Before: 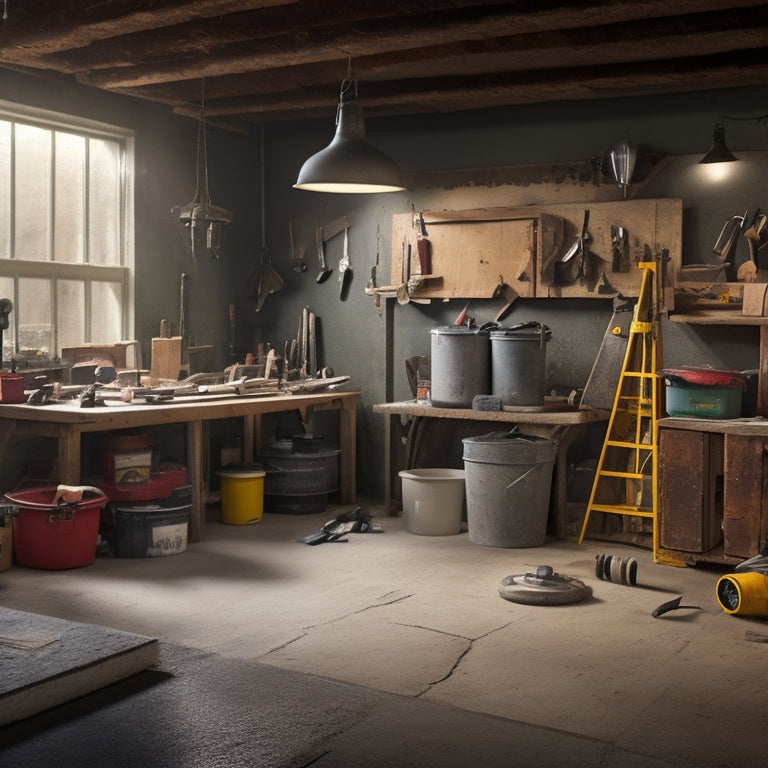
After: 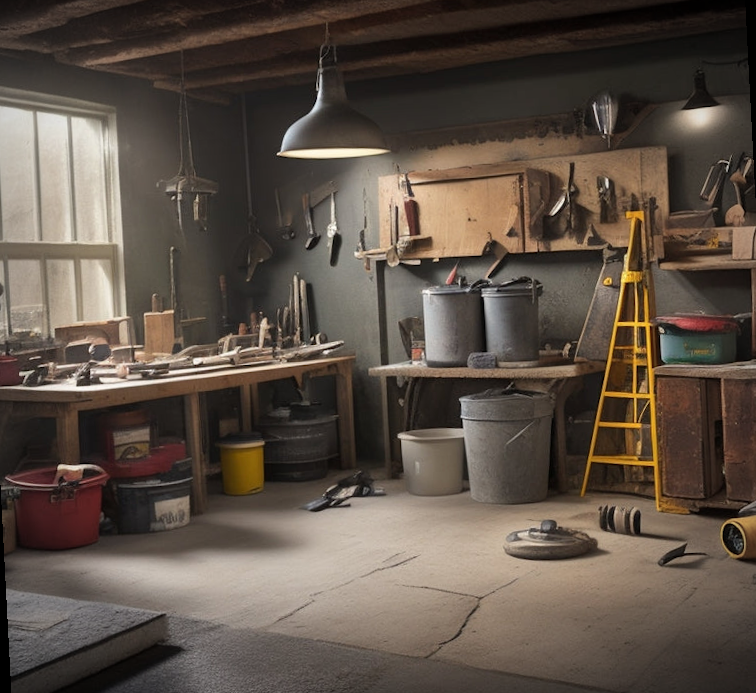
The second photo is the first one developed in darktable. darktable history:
rotate and perspective: rotation -3°, crop left 0.031, crop right 0.968, crop top 0.07, crop bottom 0.93
shadows and highlights: shadows 32.83, highlights -47.7, soften with gaussian
vignetting: fall-off start 79.88%
exposure: compensate highlight preservation false
